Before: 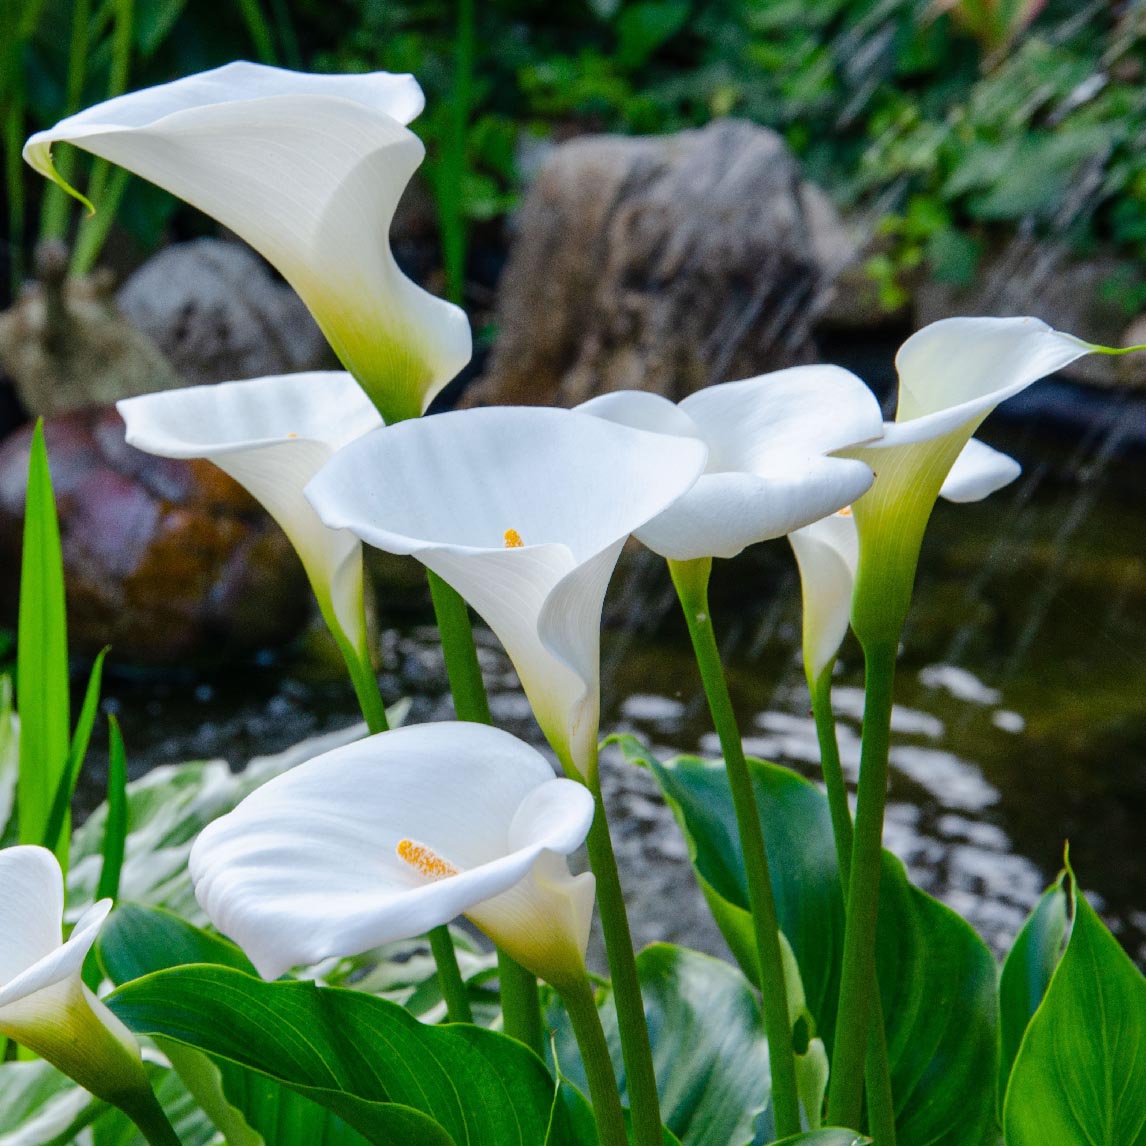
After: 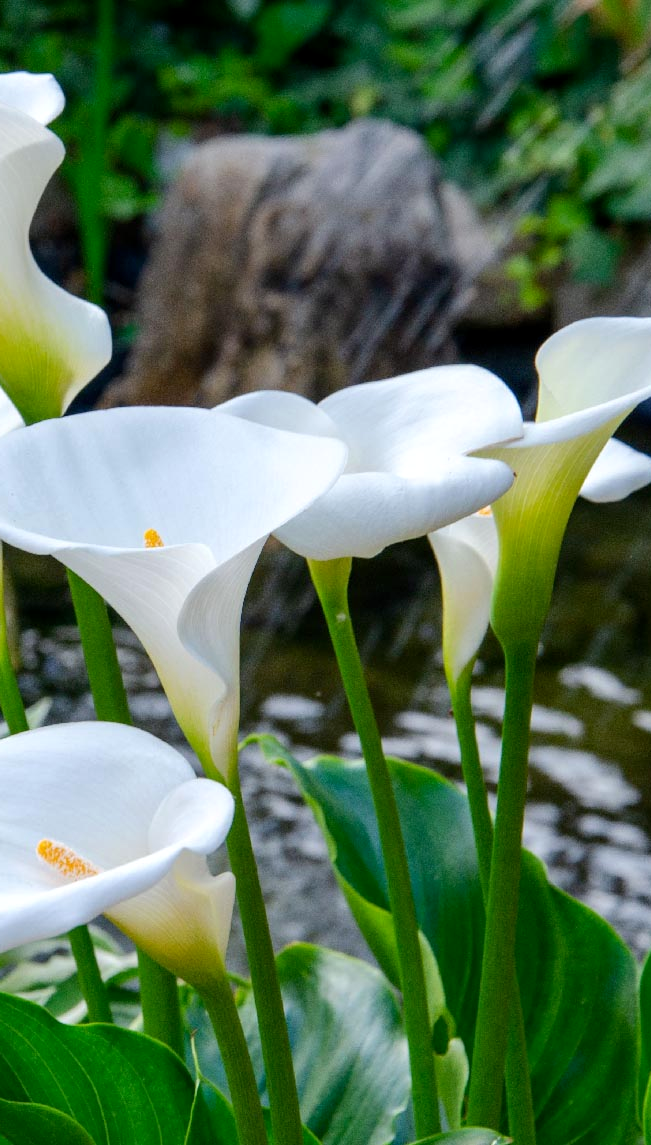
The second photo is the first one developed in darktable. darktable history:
crop: left 31.494%, top 0.018%, right 11.689%
exposure: black level correction 0.002, exposure 0.148 EV, compensate highlight preservation false
